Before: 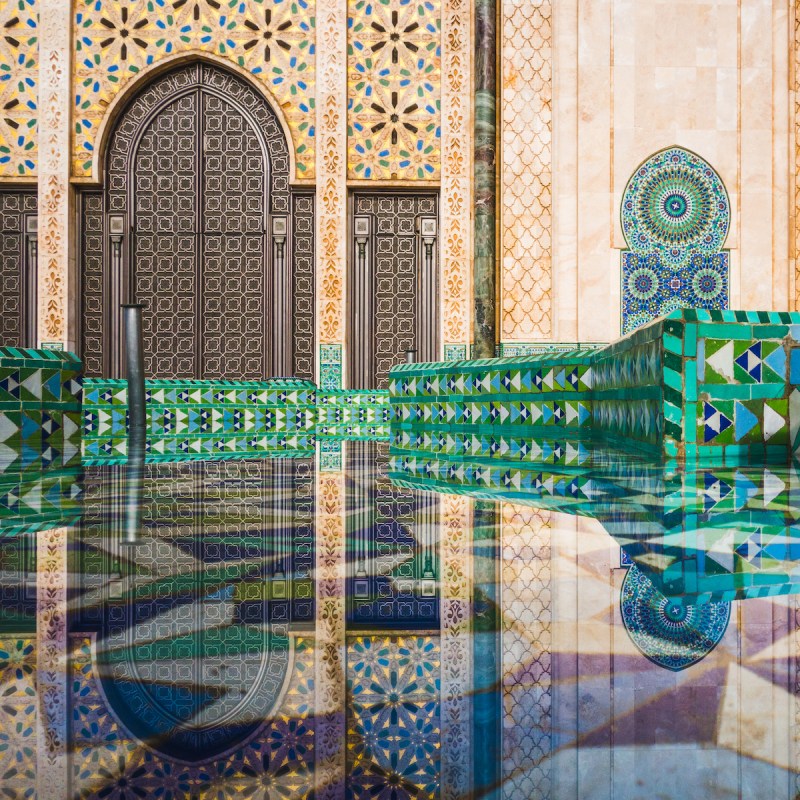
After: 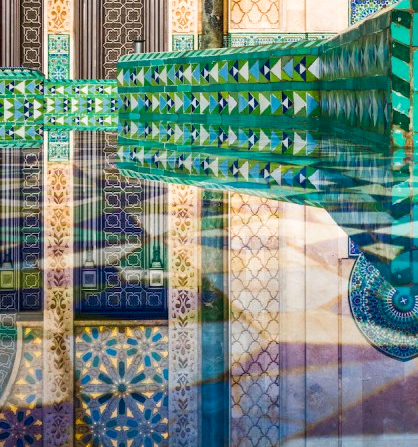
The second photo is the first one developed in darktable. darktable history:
crop: left 34.011%, top 38.809%, right 13.656%, bottom 5.241%
exposure: black level correction 0.007, exposure 0.155 EV, compensate exposure bias true, compensate highlight preservation false
